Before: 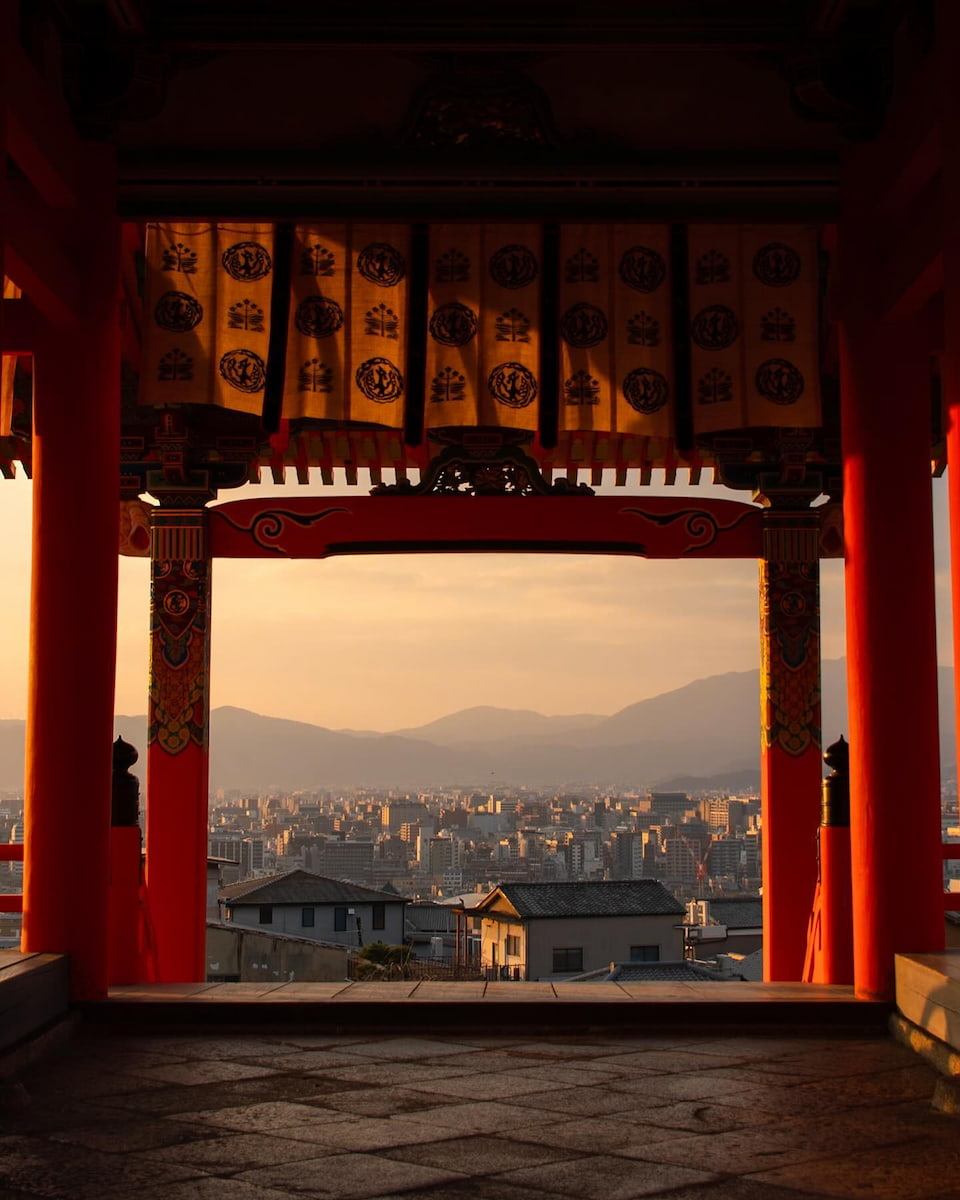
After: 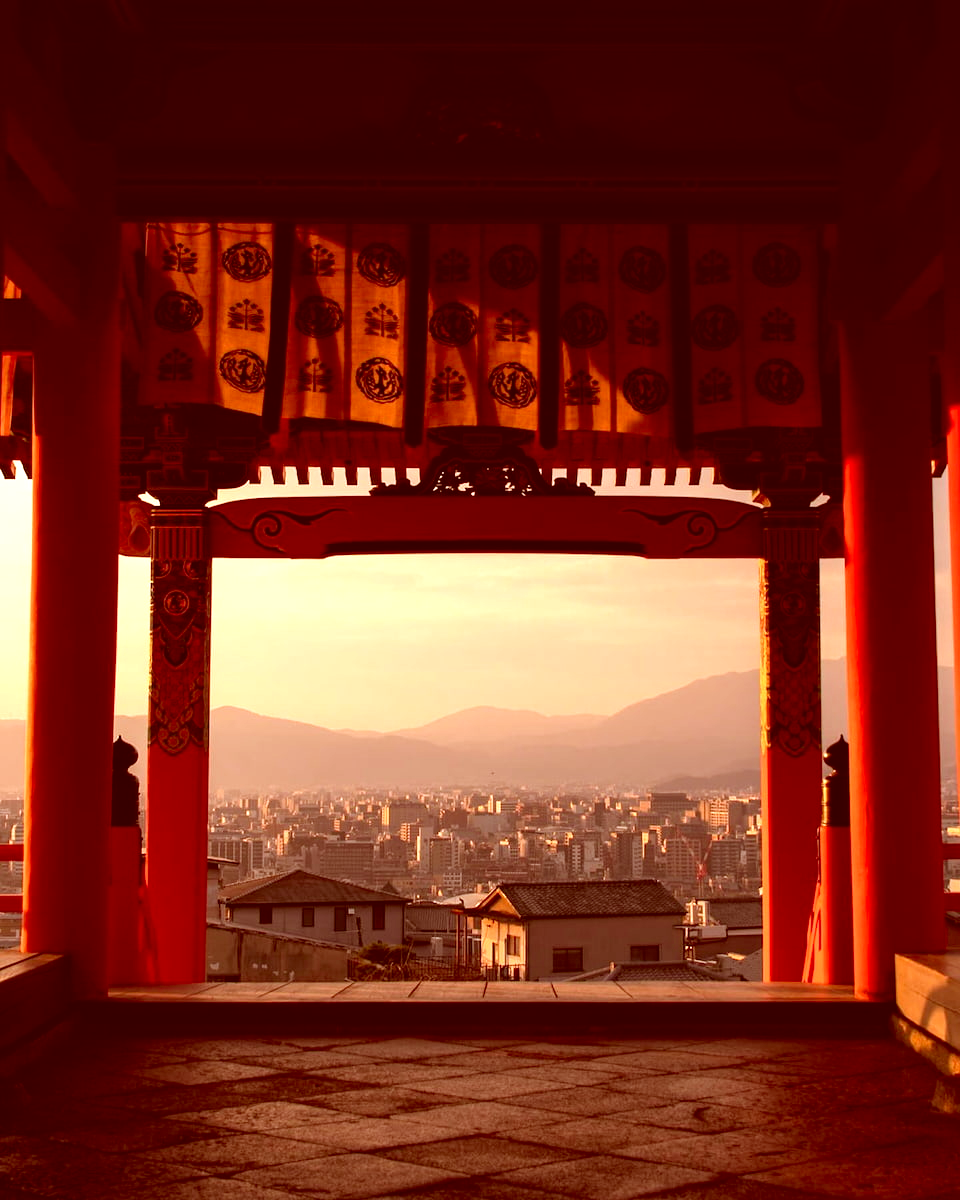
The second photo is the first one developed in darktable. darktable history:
color correction: highlights a* 9.03, highlights b* 8.71, shadows a* 40, shadows b* 40, saturation 0.8
exposure: exposure 0.766 EV, compensate highlight preservation false
